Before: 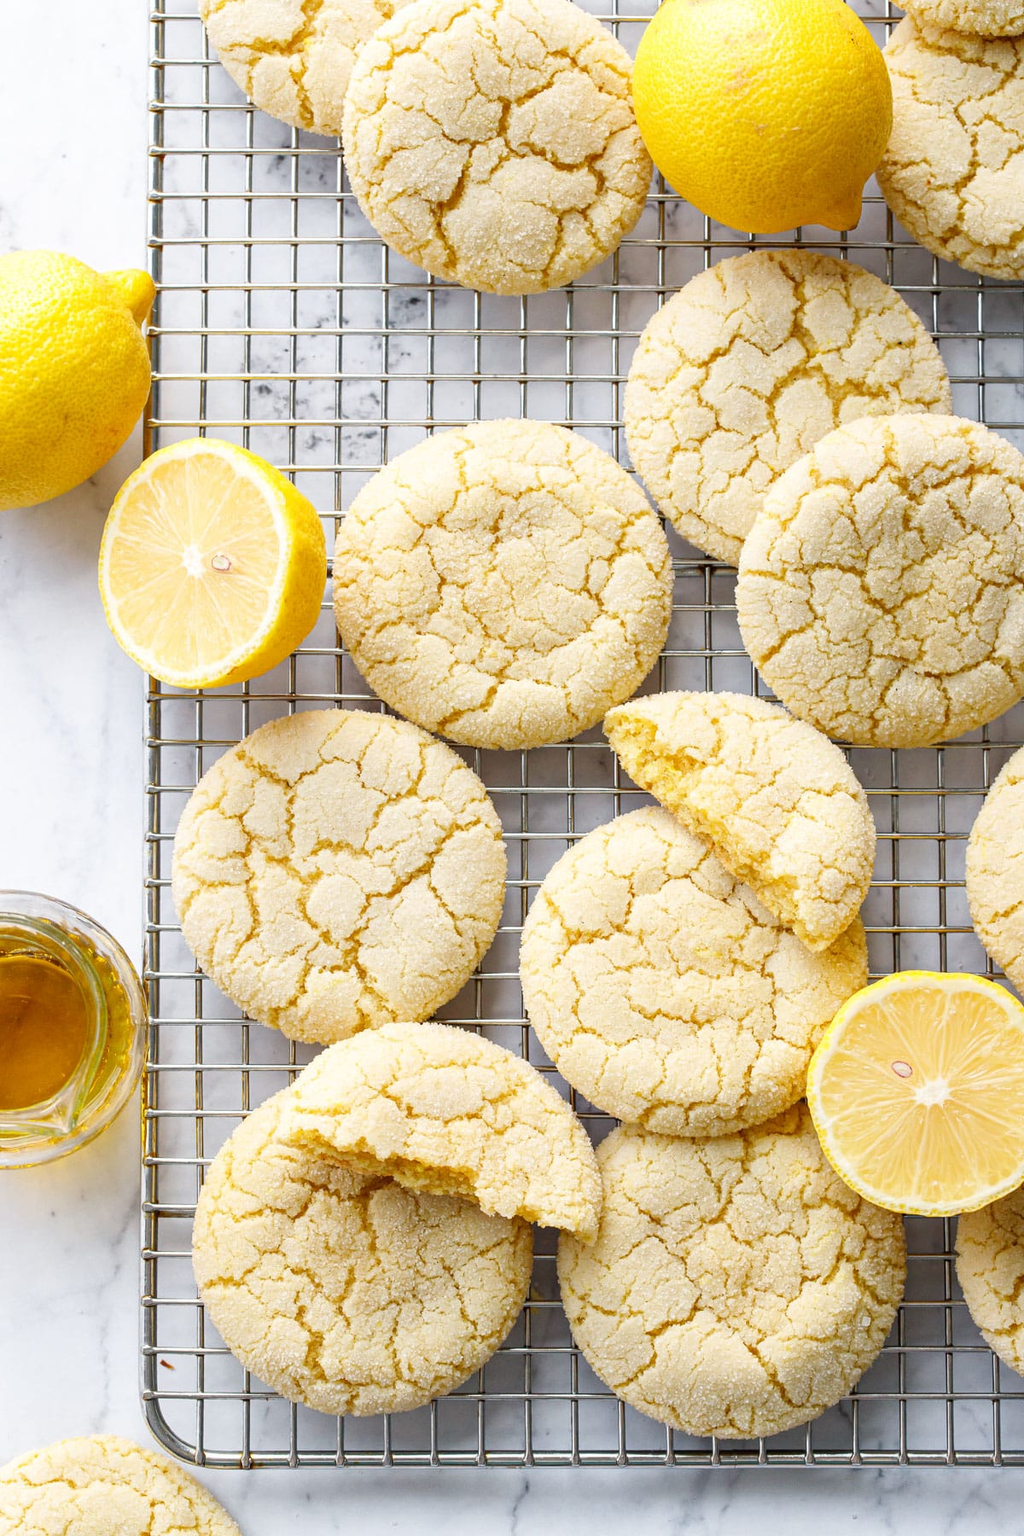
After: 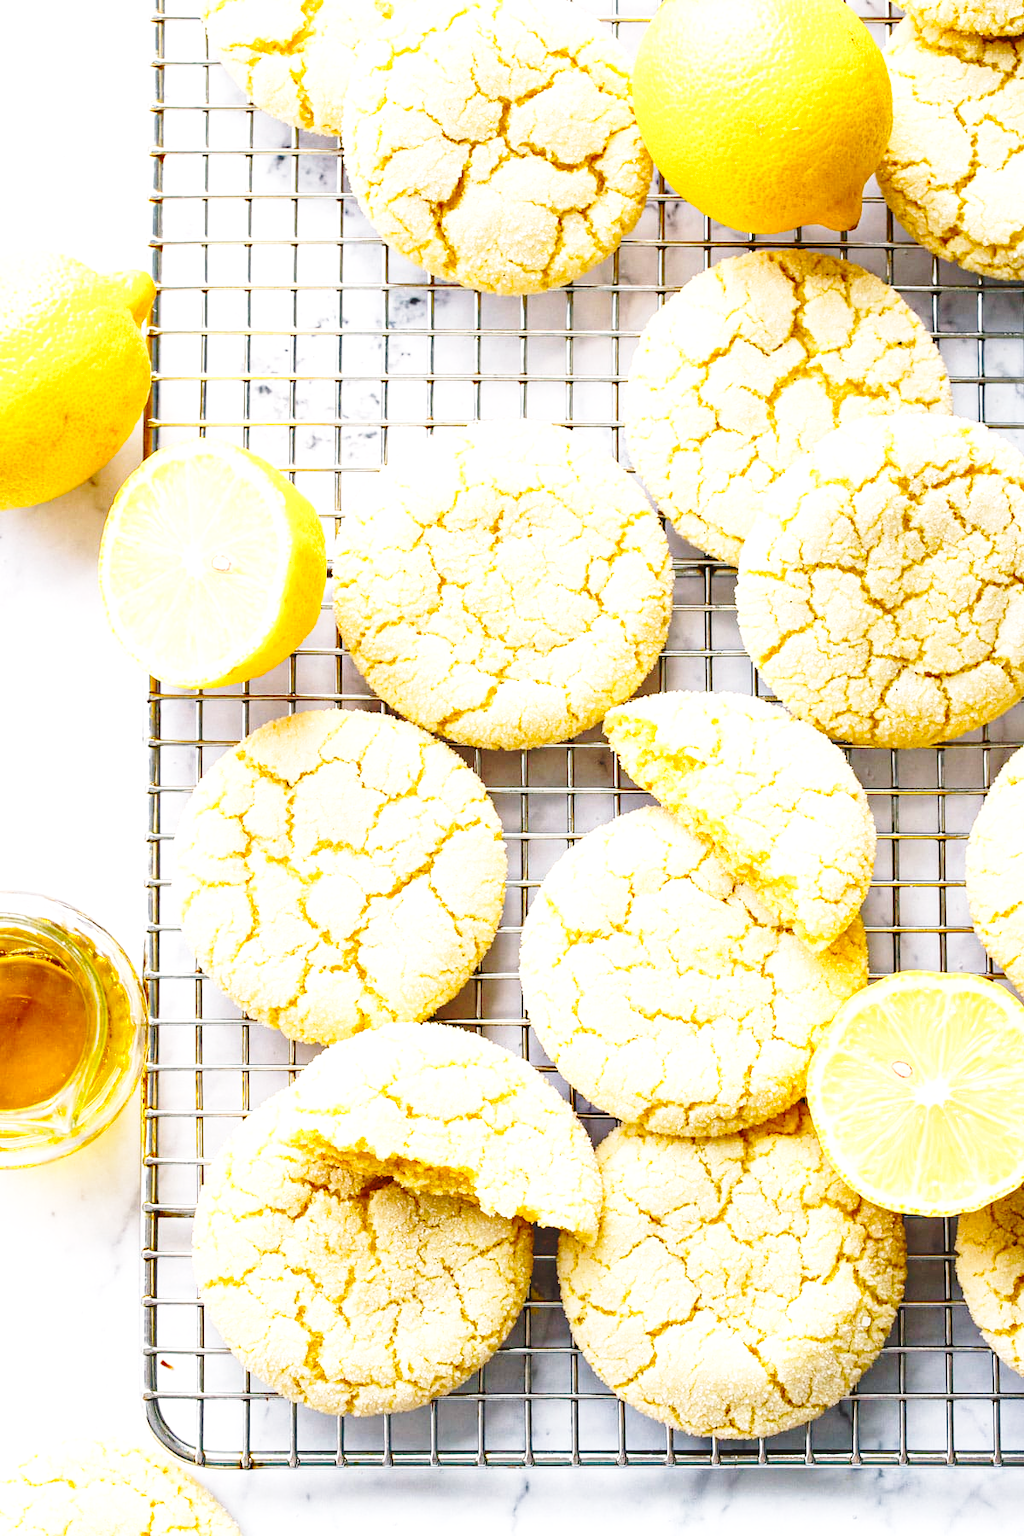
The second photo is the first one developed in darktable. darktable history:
base curve: curves: ch0 [(0, 0) (0.036, 0.037) (0.121, 0.228) (0.46, 0.76) (0.859, 0.983) (1, 1)], preserve colors none
color balance rgb: shadows lift › chroma 1%, shadows lift › hue 217.2°, power › hue 310.8°, highlights gain › chroma 1%, highlights gain › hue 54°, global offset › luminance 0.5%, global offset › hue 171.6°, perceptual saturation grading › global saturation 14.09%, perceptual saturation grading › highlights -25%, perceptual saturation grading › shadows 30%, perceptual brilliance grading › highlights 13.42%, perceptual brilliance grading › mid-tones 8.05%, perceptual brilliance grading › shadows -17.45%, global vibrance 25%
